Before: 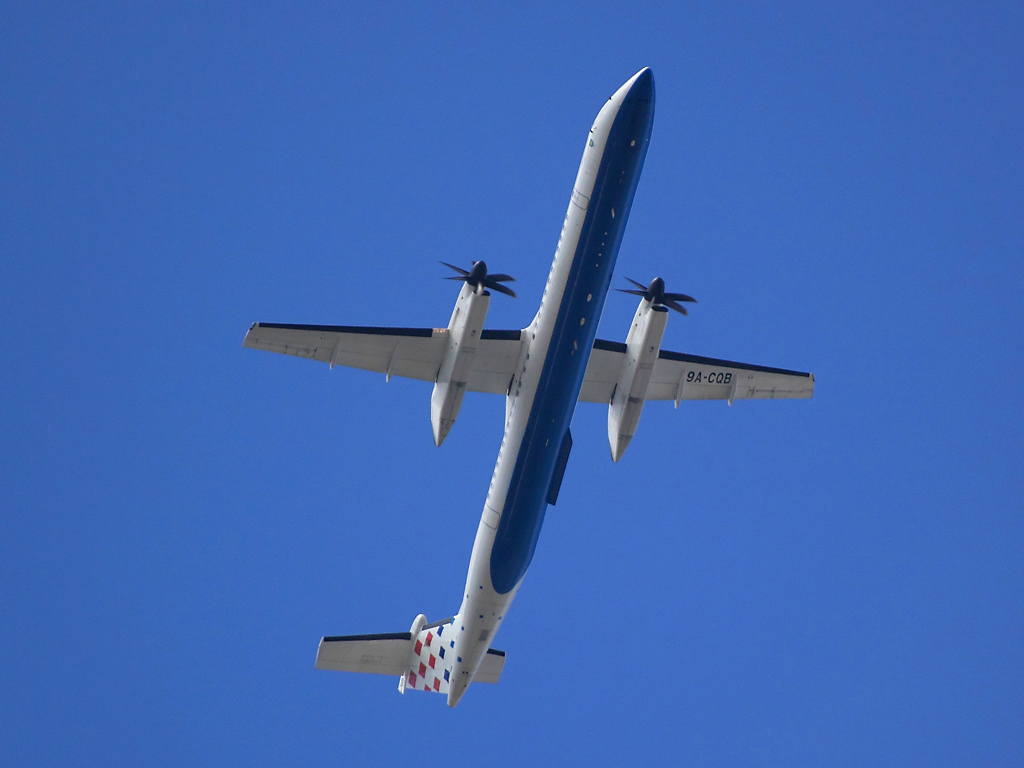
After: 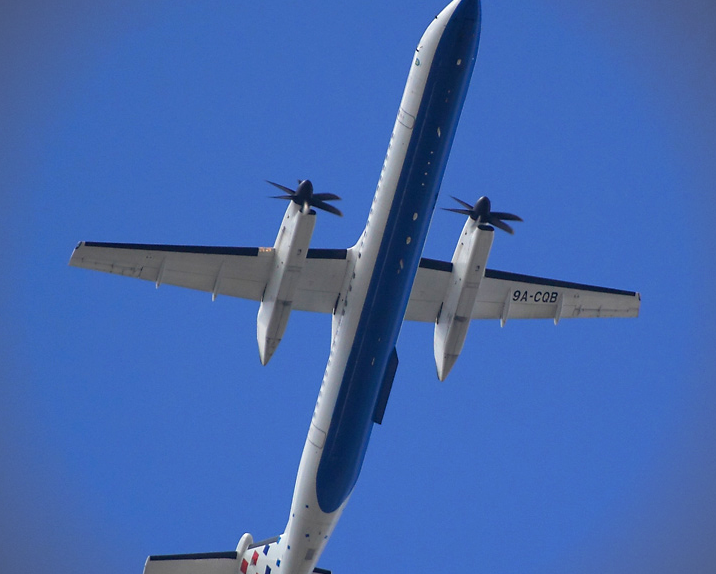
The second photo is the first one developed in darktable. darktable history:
vignetting: fall-off start 91.19%
crop and rotate: left 17.046%, top 10.659%, right 12.989%, bottom 14.553%
